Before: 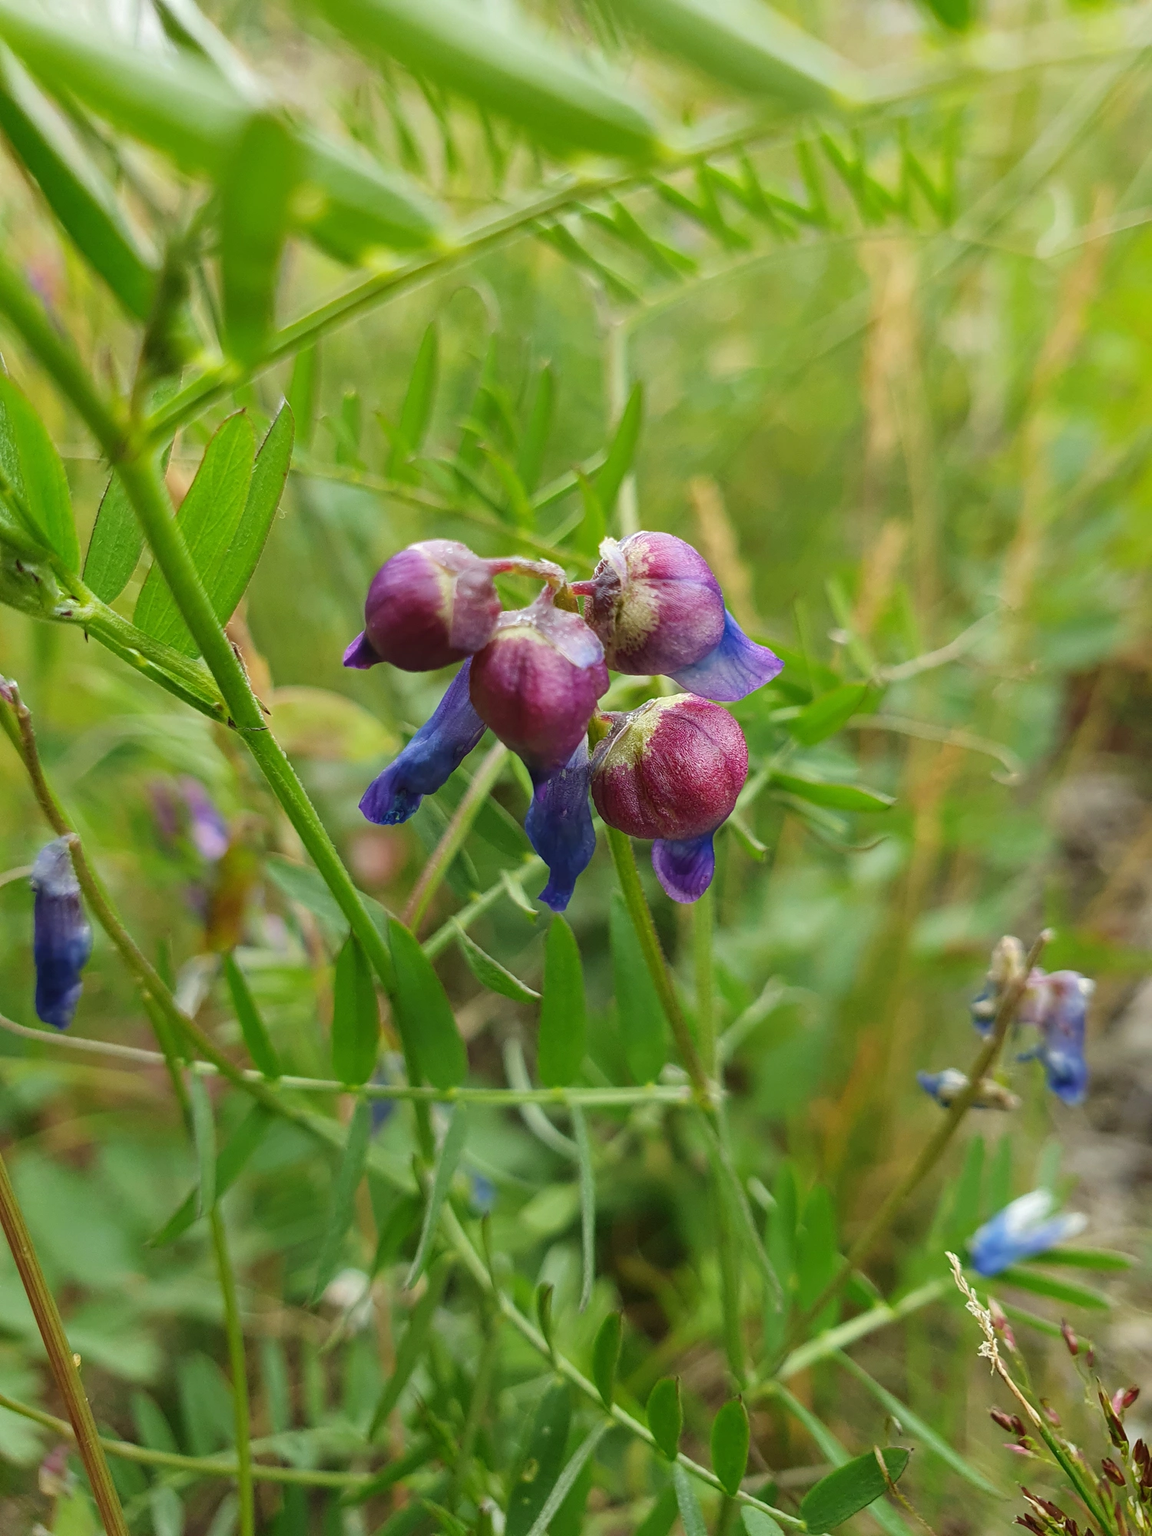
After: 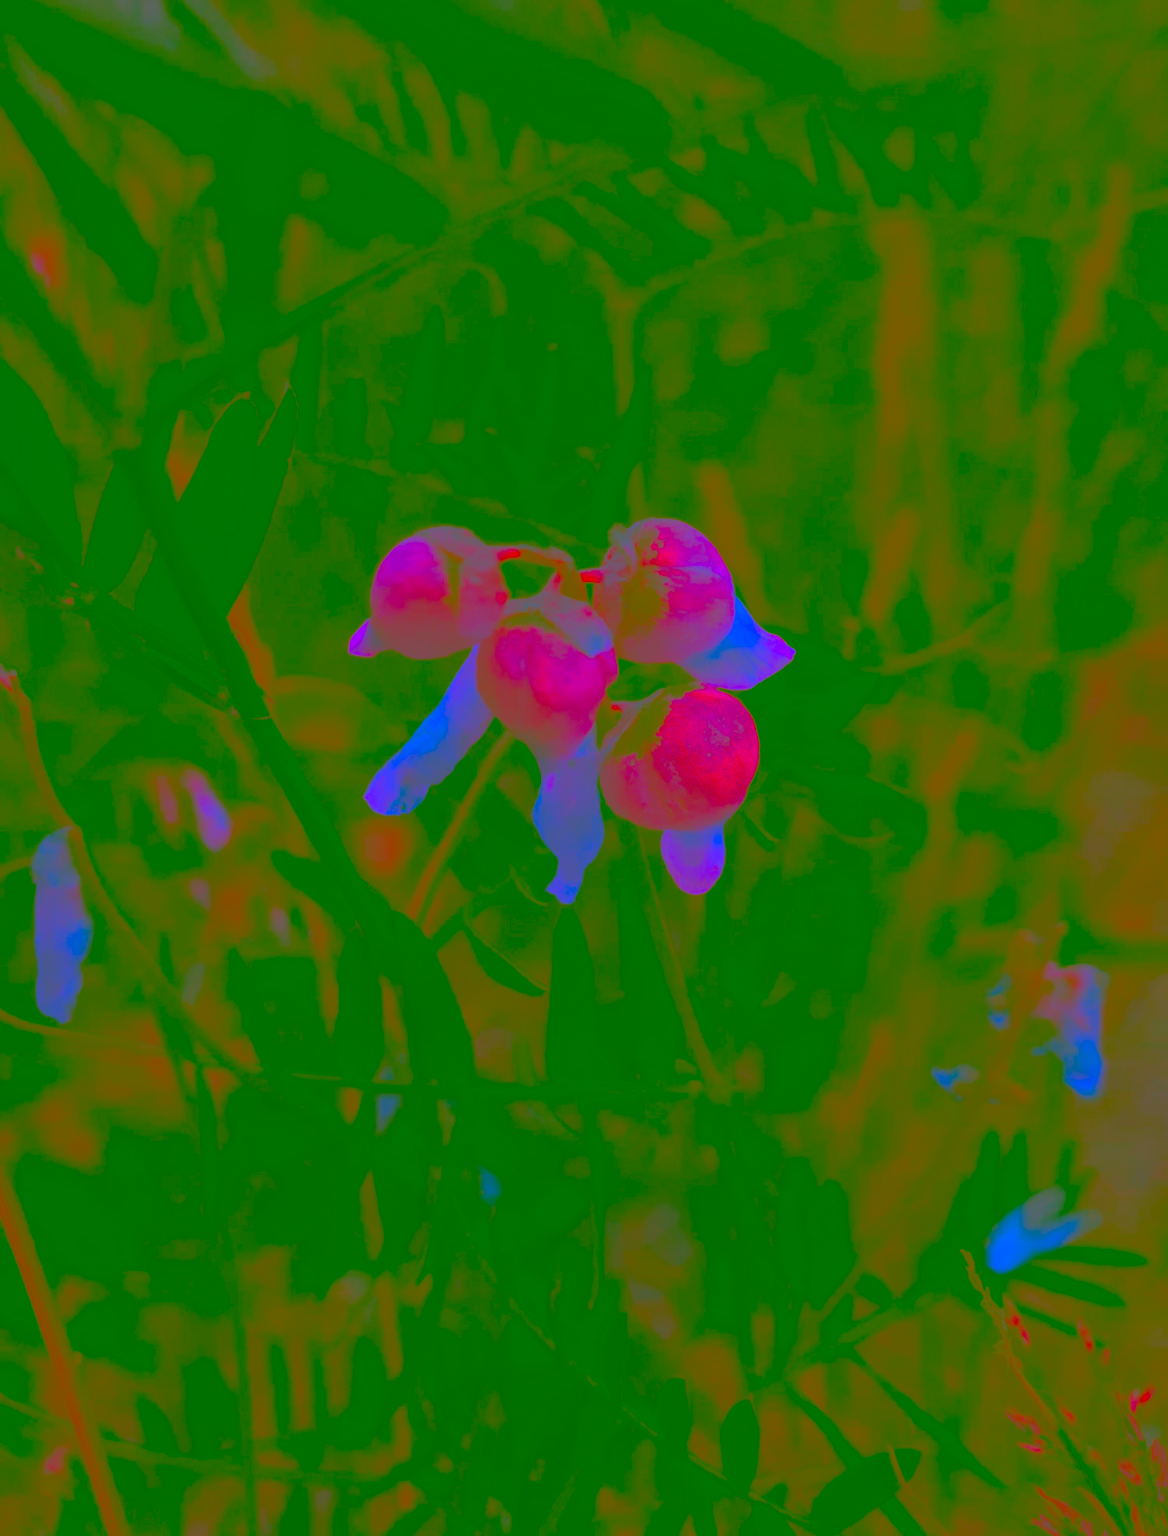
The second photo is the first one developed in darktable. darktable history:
color balance rgb: highlights gain › luminance 17.592%, perceptual saturation grading › global saturation 19.7%, global vibrance 20%
tone equalizer: -8 EV -0.421 EV, -7 EV -0.421 EV, -6 EV -0.368 EV, -5 EV -0.185 EV, -3 EV 0.213 EV, -2 EV 0.337 EV, -1 EV 0.402 EV, +0 EV 0.436 EV, edges refinement/feathering 500, mask exposure compensation -1.57 EV, preserve details no
crop: top 1.412%, right 0.003%
local contrast: detail 130%
contrast brightness saturation: contrast -0.972, brightness -0.172, saturation 0.759
